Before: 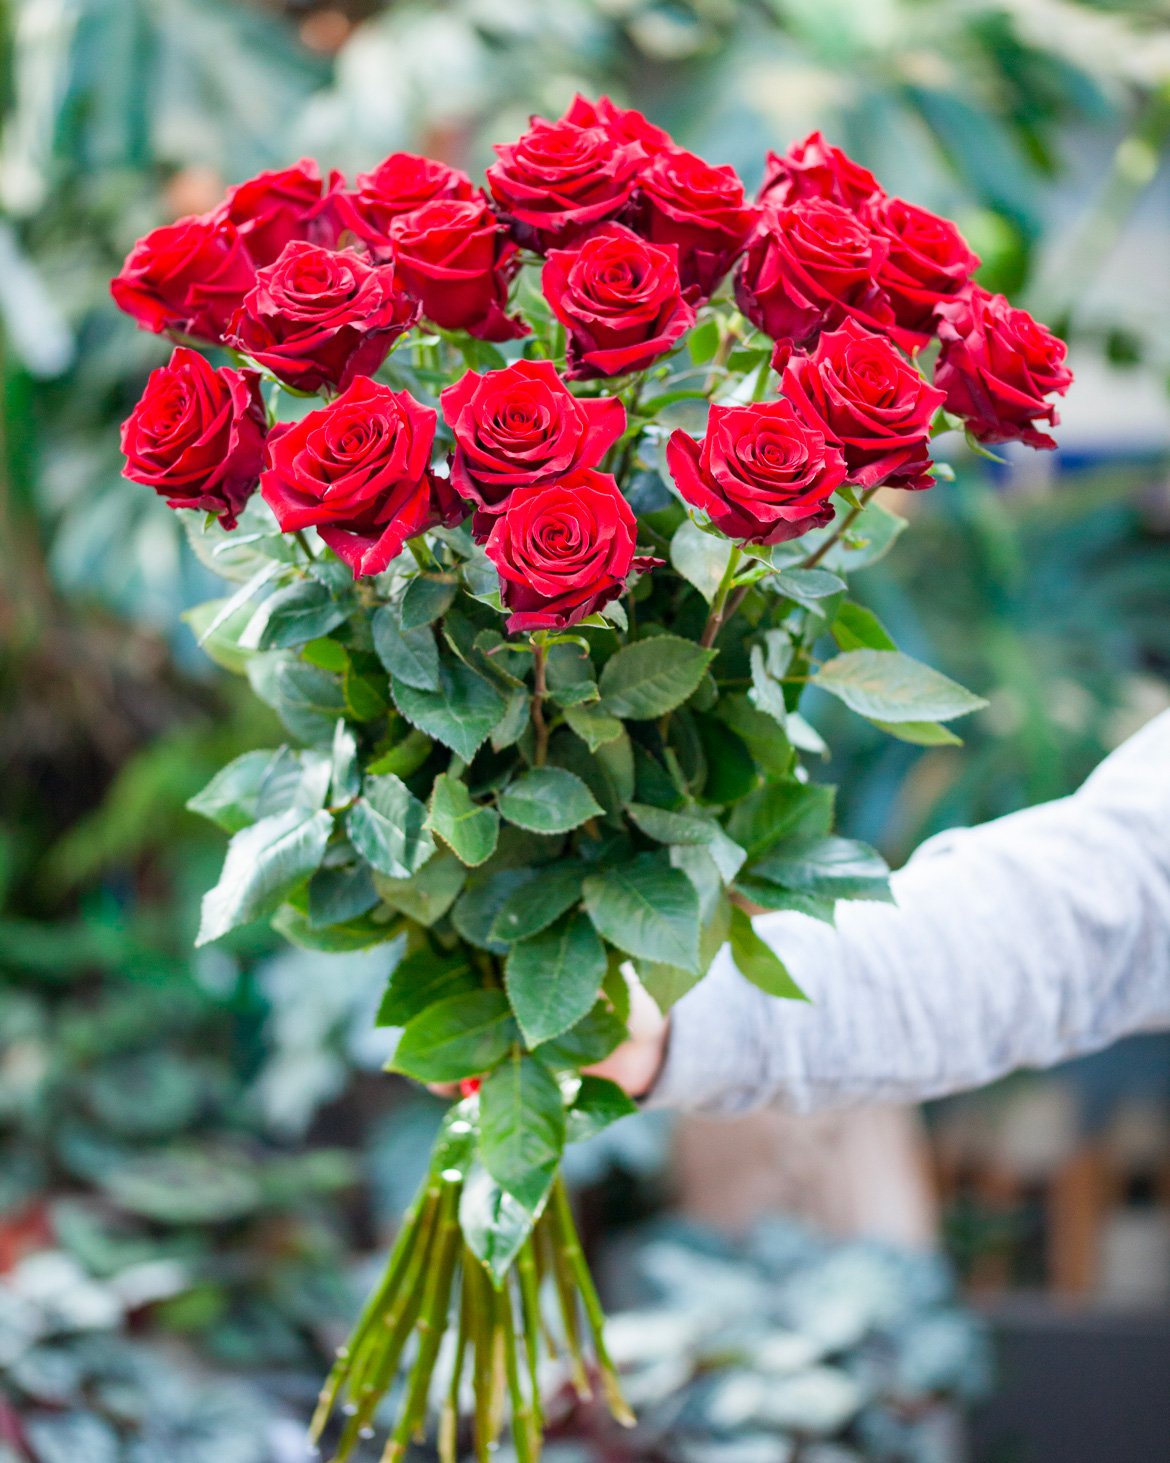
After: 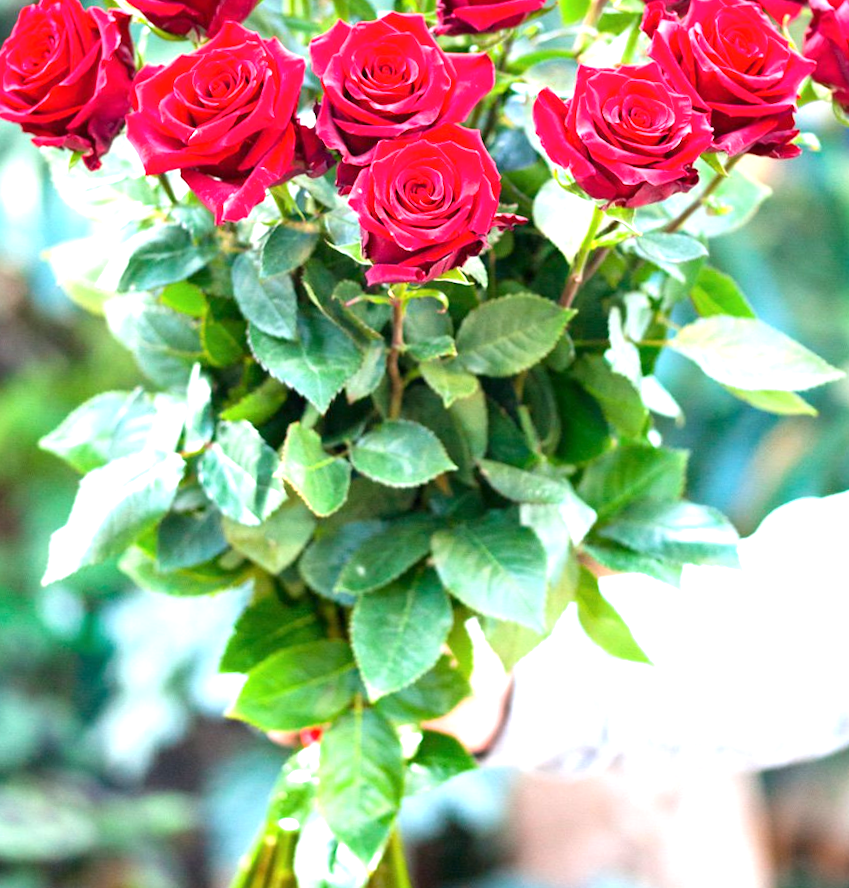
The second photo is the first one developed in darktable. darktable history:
crop and rotate: angle -3.37°, left 9.79%, top 20.73%, right 12.42%, bottom 11.82%
exposure: black level correction 0, exposure 1.3 EV, compensate exposure bias true, compensate highlight preservation false
rotate and perspective: rotation -1°, crop left 0.011, crop right 0.989, crop top 0.025, crop bottom 0.975
contrast brightness saturation: contrast 0.07
